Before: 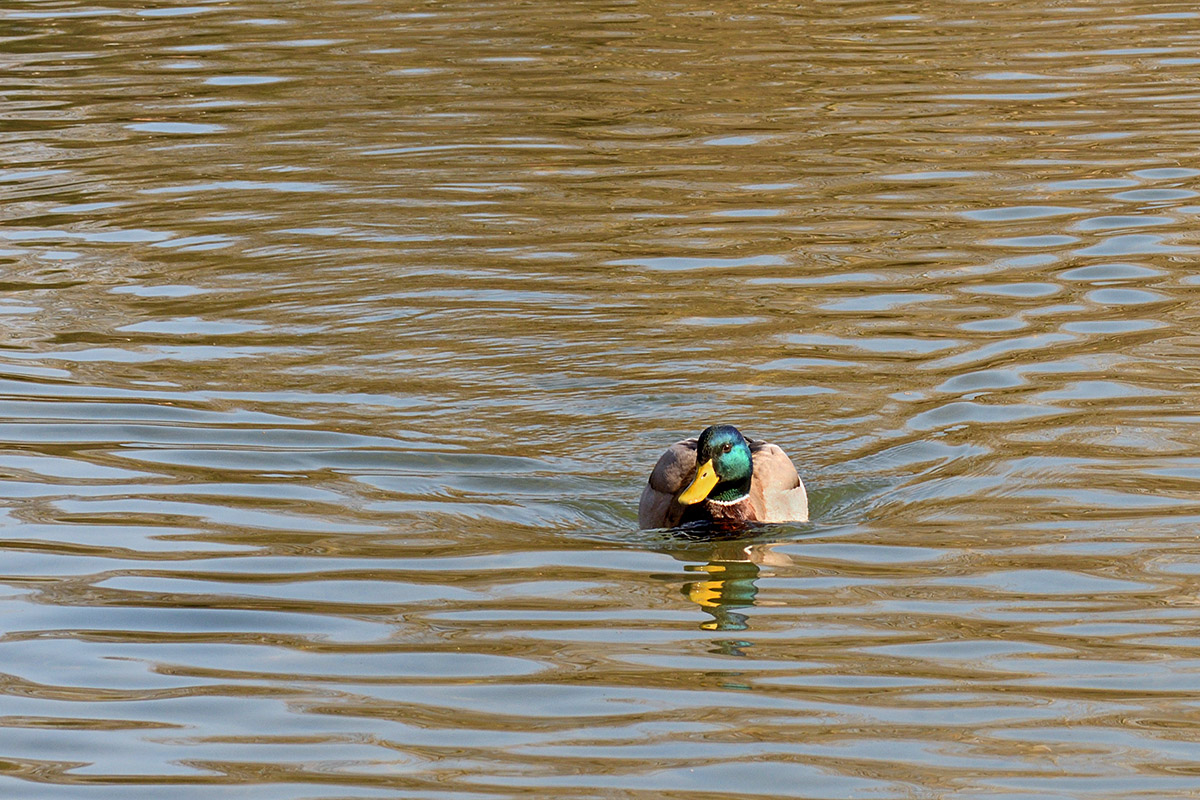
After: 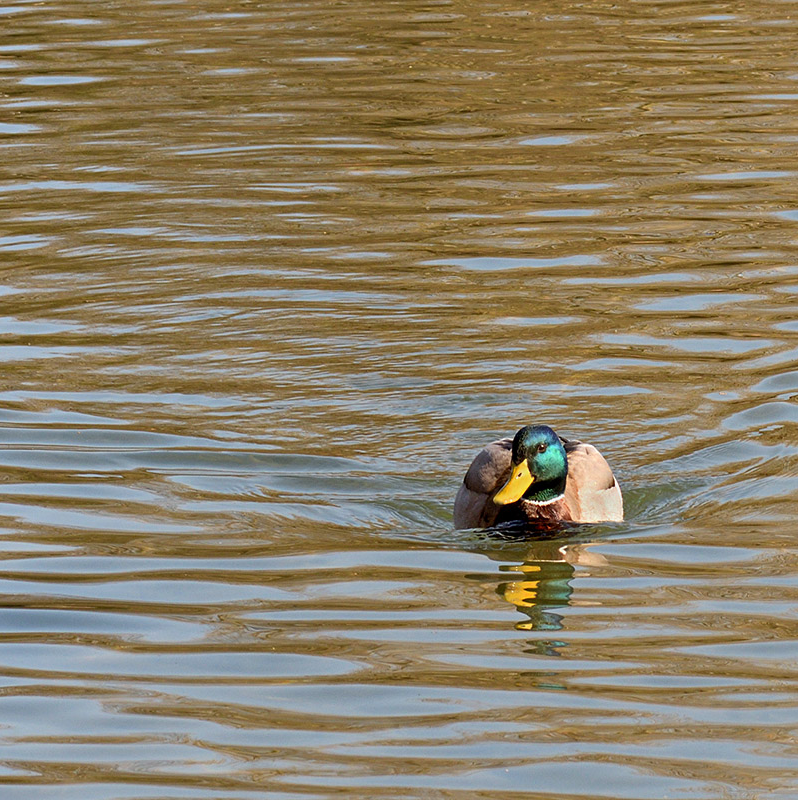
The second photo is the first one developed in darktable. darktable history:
crop and rotate: left 15.477%, right 17.958%
